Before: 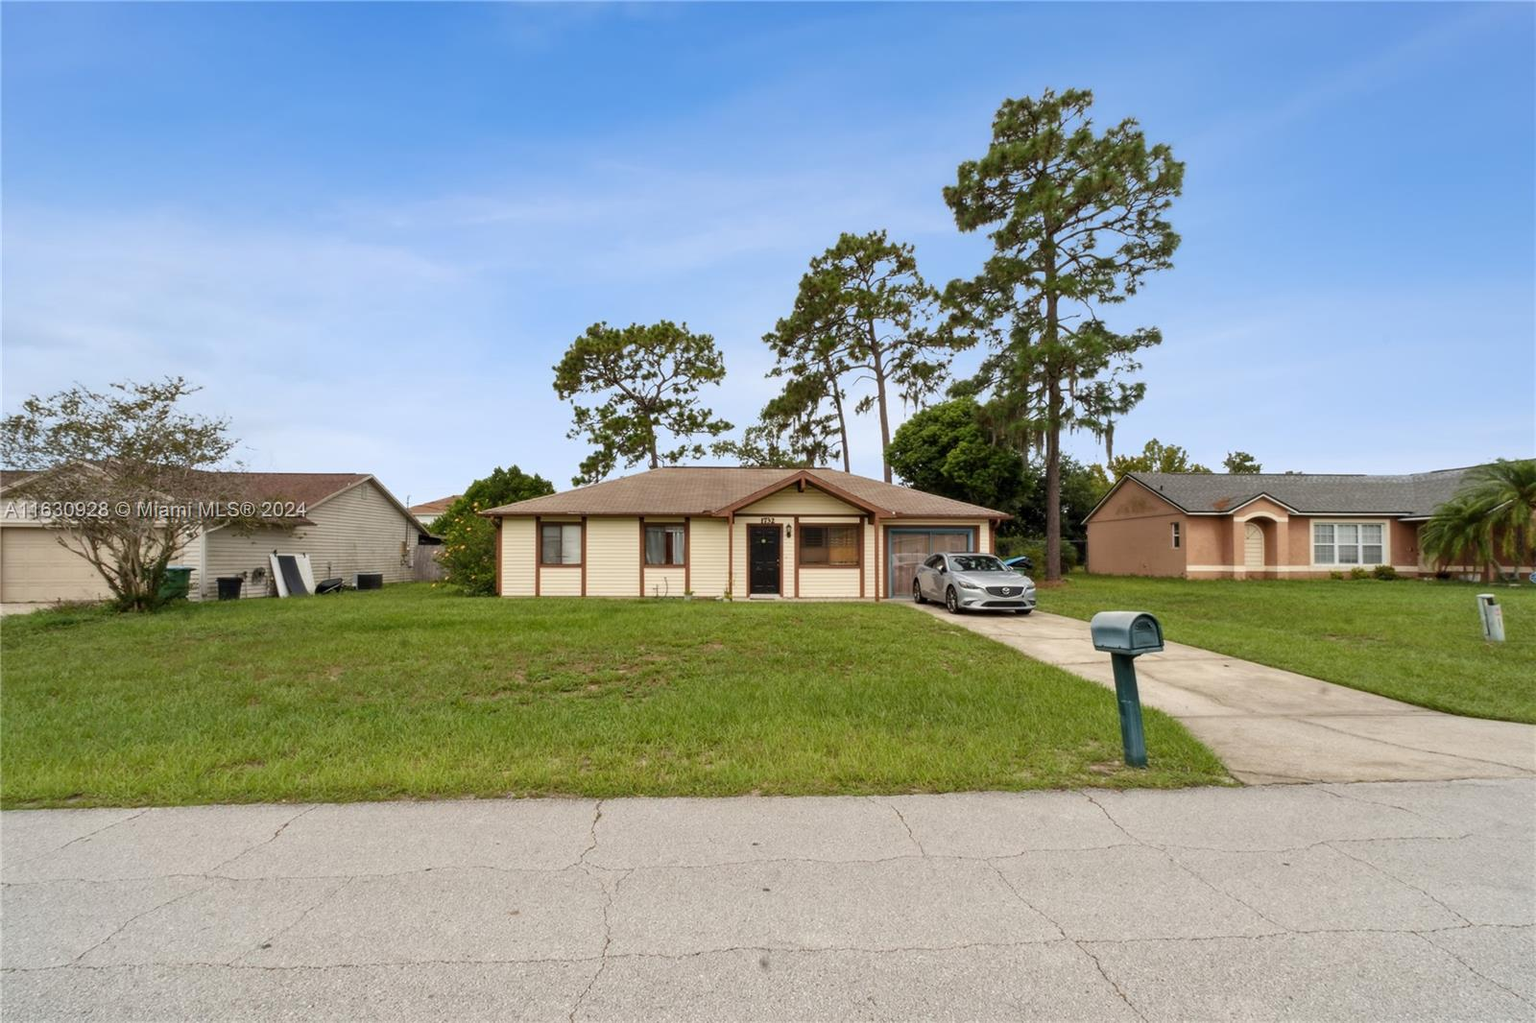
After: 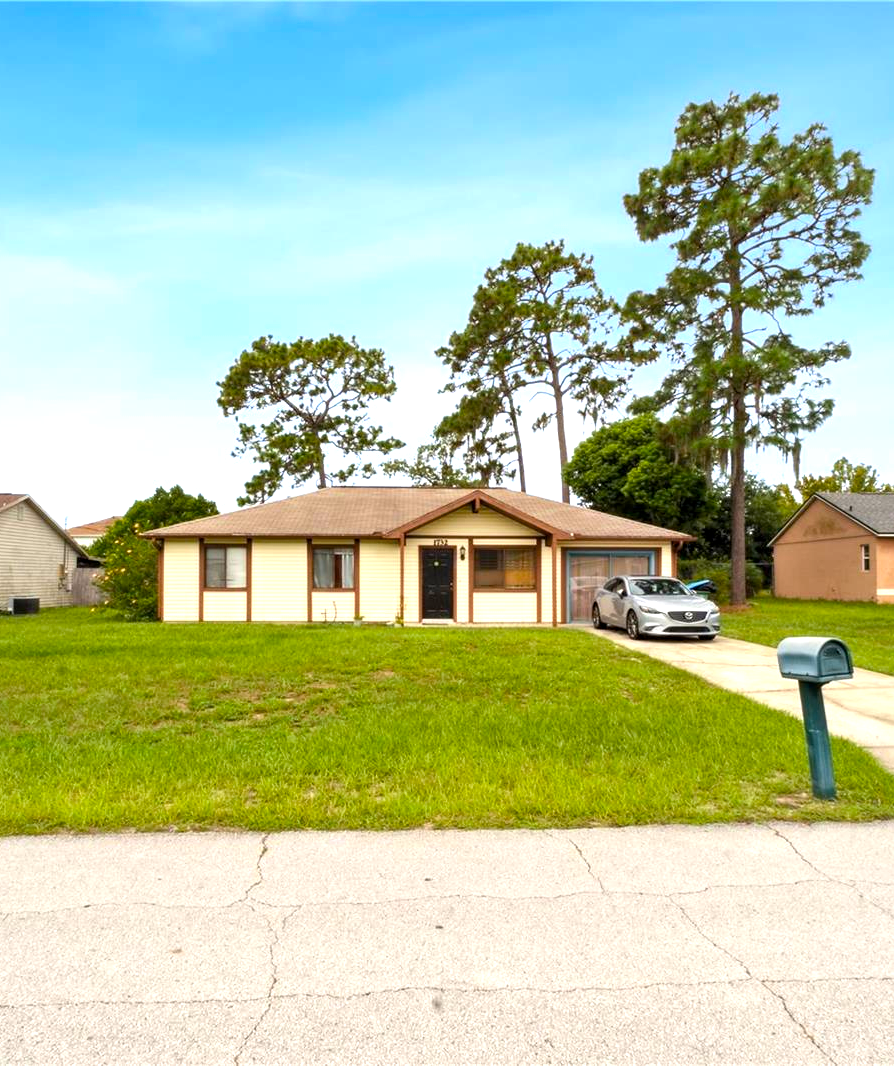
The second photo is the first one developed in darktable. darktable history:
color balance rgb: highlights gain › luminance 14.879%, perceptual saturation grading › global saturation 17.288%, global vibrance 20%
crop and rotate: left 22.489%, right 21.618%
exposure: black level correction 0.001, exposure 0.672 EV, compensate highlight preservation false
